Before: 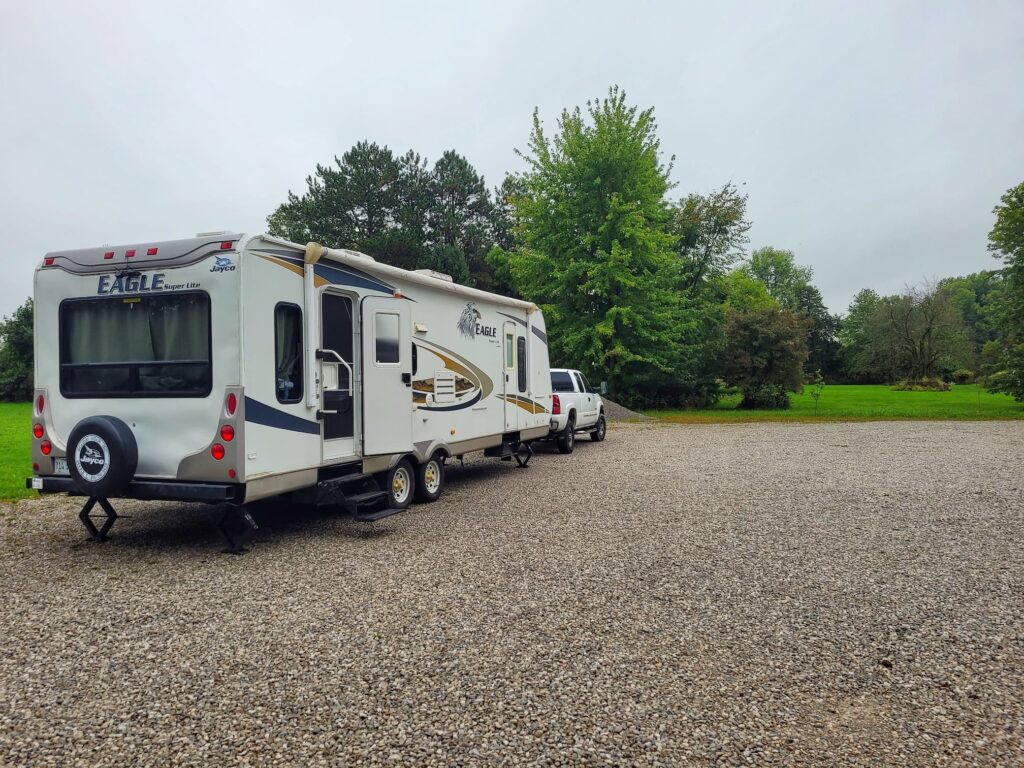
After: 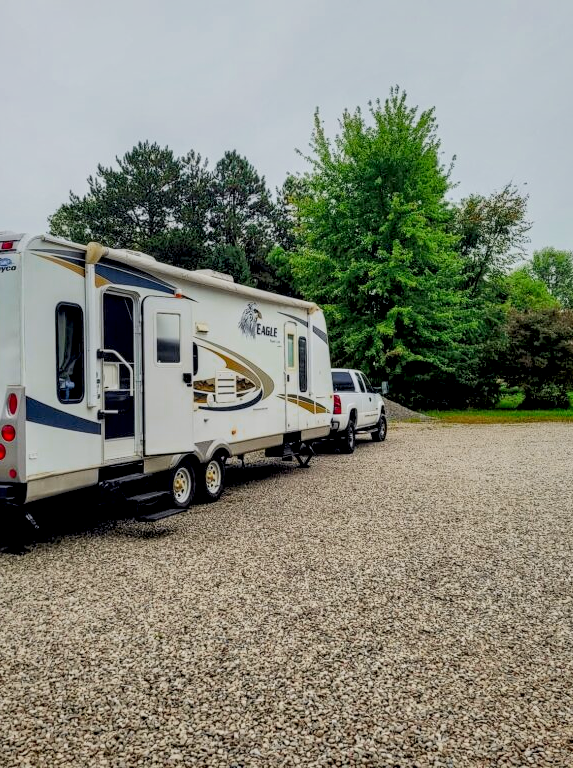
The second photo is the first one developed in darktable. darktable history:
local contrast: detail 160%
crop: left 21.462%, right 22.488%
filmic rgb: black relative exposure -7.65 EV, white relative exposure 4.56 EV, hardness 3.61
tone curve: curves: ch0 [(0, 0.013) (0.054, 0.018) (0.205, 0.191) (0.289, 0.292) (0.39, 0.424) (0.493, 0.551) (0.666, 0.743) (0.795, 0.841) (1, 0.998)]; ch1 [(0, 0) (0.385, 0.343) (0.439, 0.415) (0.494, 0.495) (0.501, 0.501) (0.51, 0.509) (0.54, 0.552) (0.586, 0.614) (0.66, 0.706) (0.783, 0.804) (1, 1)]; ch2 [(0, 0) (0.32, 0.281) (0.403, 0.399) (0.441, 0.428) (0.47, 0.469) (0.498, 0.496) (0.524, 0.538) (0.566, 0.579) (0.633, 0.665) (0.7, 0.711) (1, 1)], color space Lab, independent channels, preserve colors none
color zones: curves: ch0 [(0, 0.444) (0.143, 0.442) (0.286, 0.441) (0.429, 0.441) (0.571, 0.441) (0.714, 0.441) (0.857, 0.442) (1, 0.444)]
exposure: exposure 0.198 EV, compensate highlight preservation false
shadows and highlights: on, module defaults
